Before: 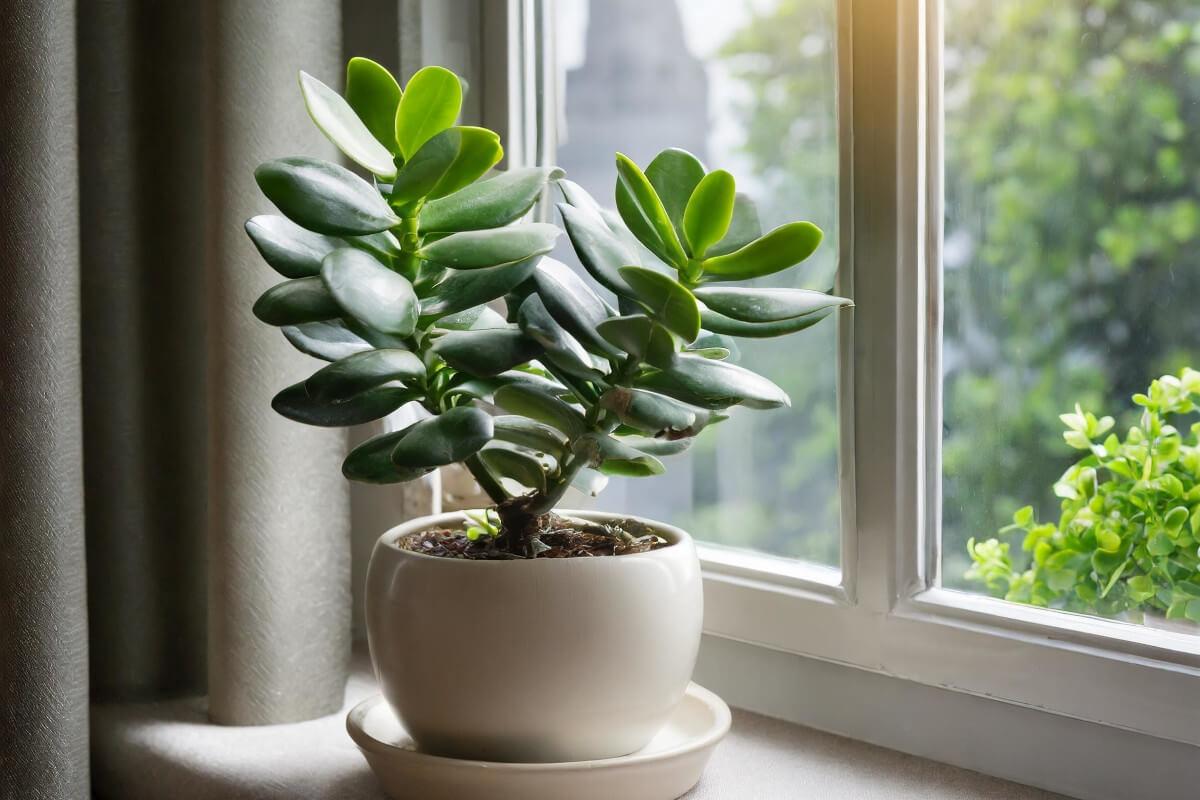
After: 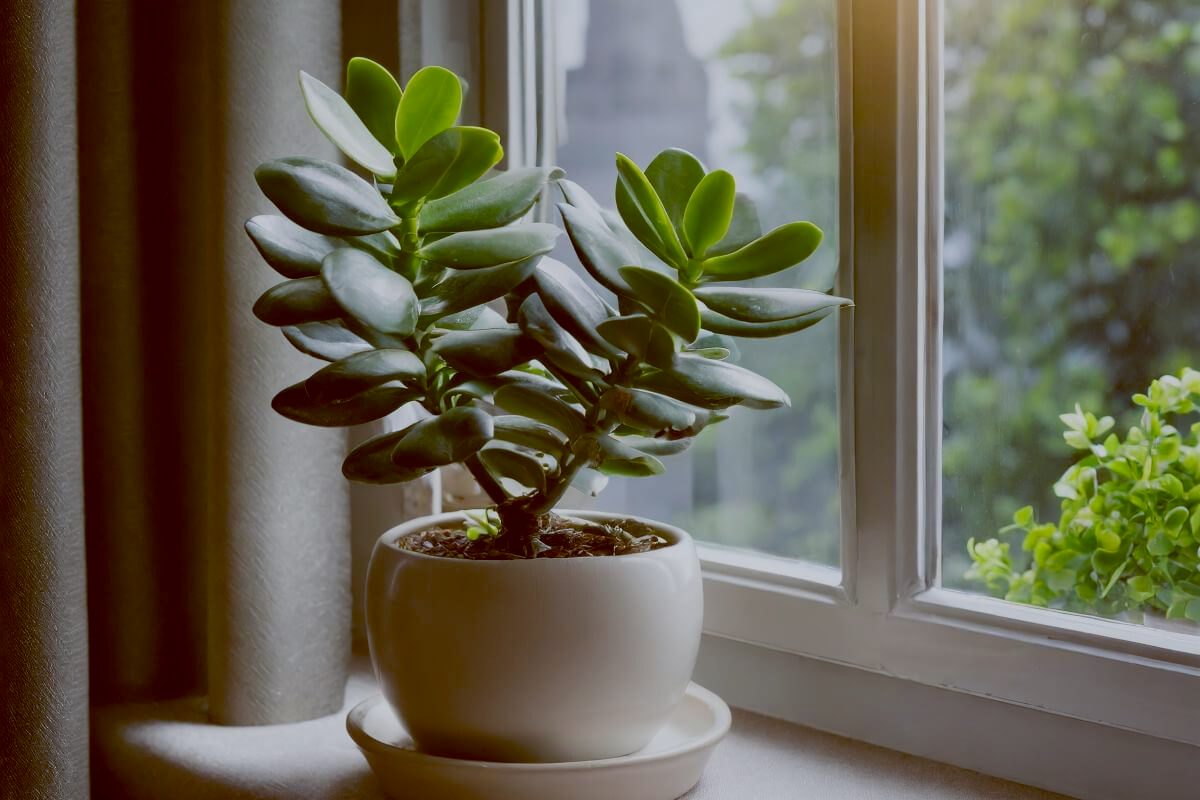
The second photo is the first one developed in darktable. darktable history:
color balance: lift [1, 1.015, 1.004, 0.985], gamma [1, 0.958, 0.971, 1.042], gain [1, 0.956, 0.977, 1.044]
exposure: black level correction 0, exposure -0.766 EV, compensate highlight preservation false
tone equalizer: on, module defaults
